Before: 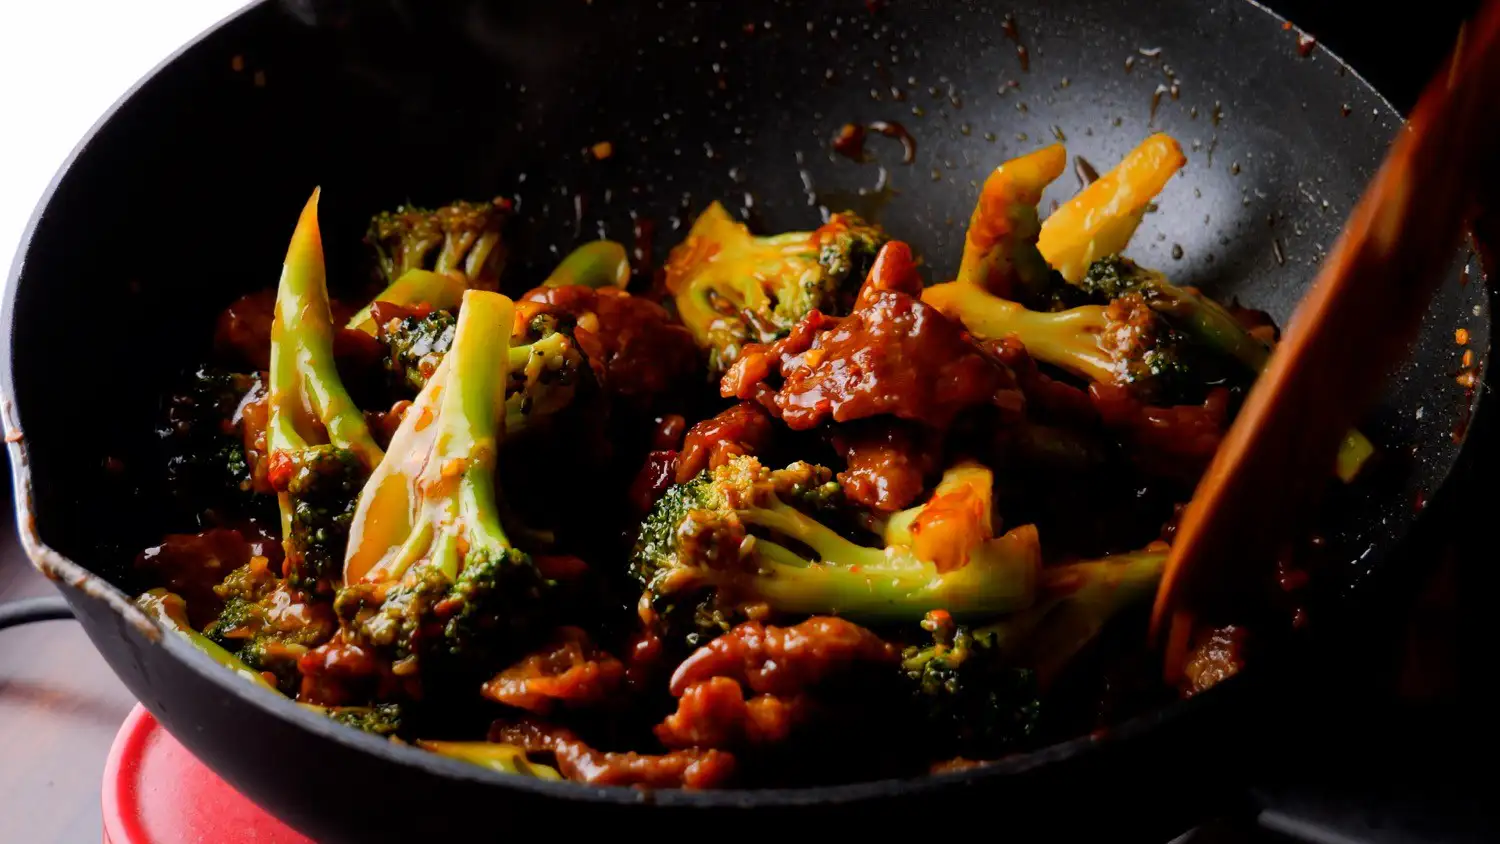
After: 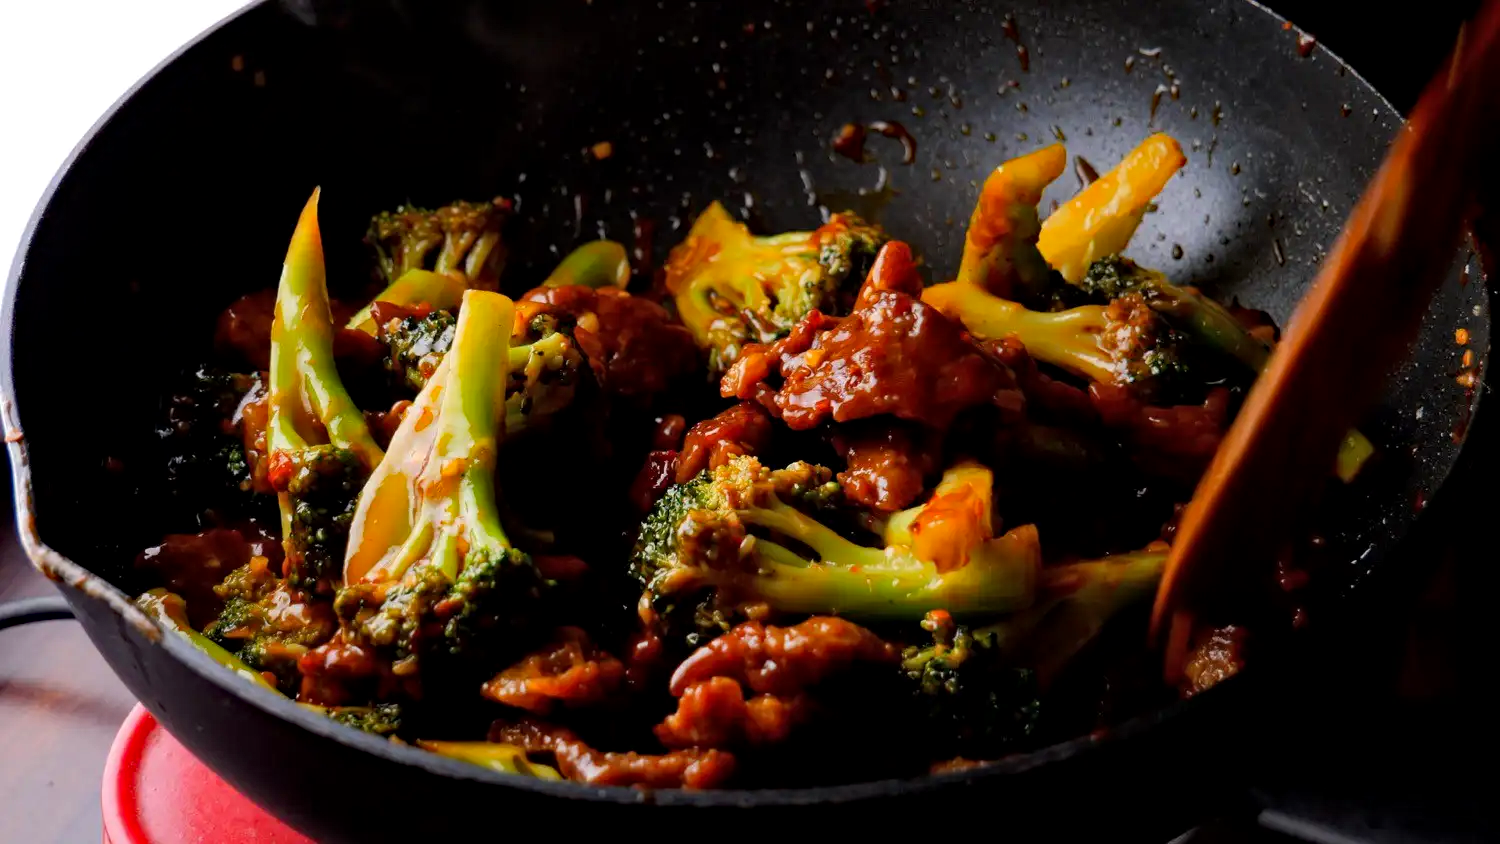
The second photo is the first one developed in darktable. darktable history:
local contrast: highlights 100%, shadows 100%, detail 120%, midtone range 0.2
haze removal: strength 0.25, distance 0.25, compatibility mode true, adaptive false
